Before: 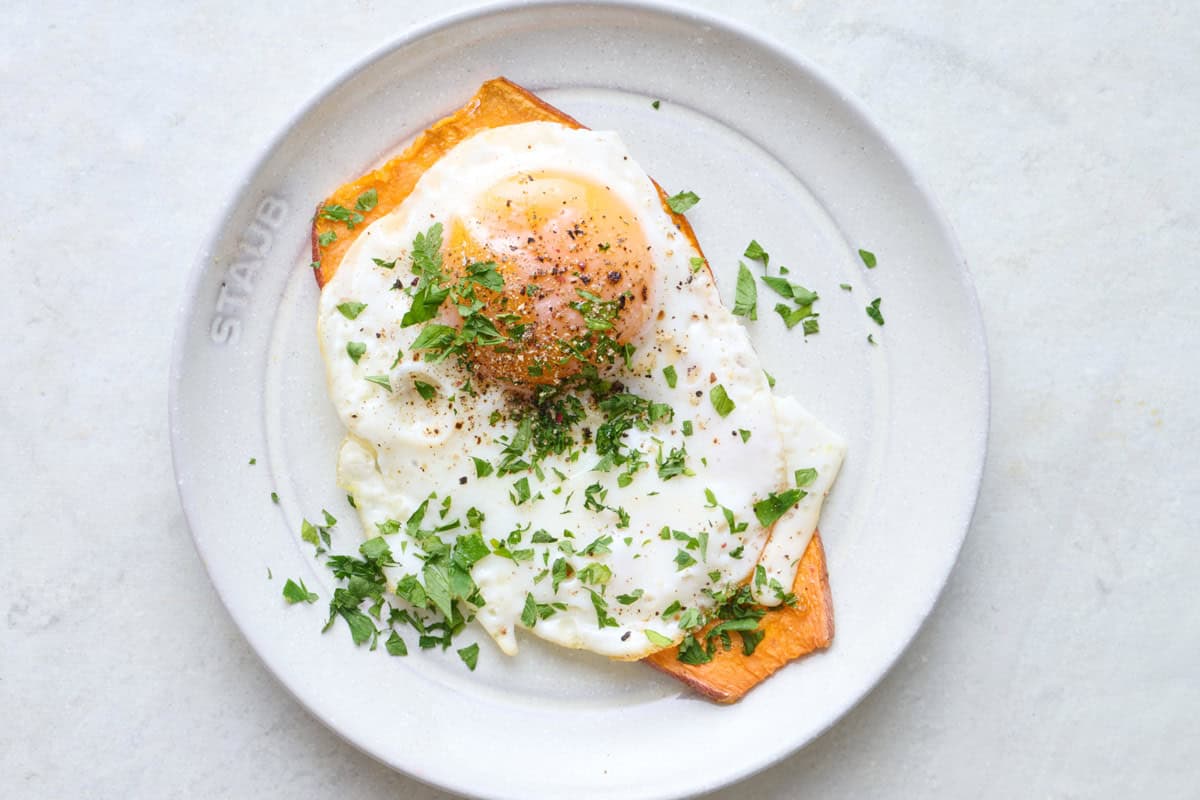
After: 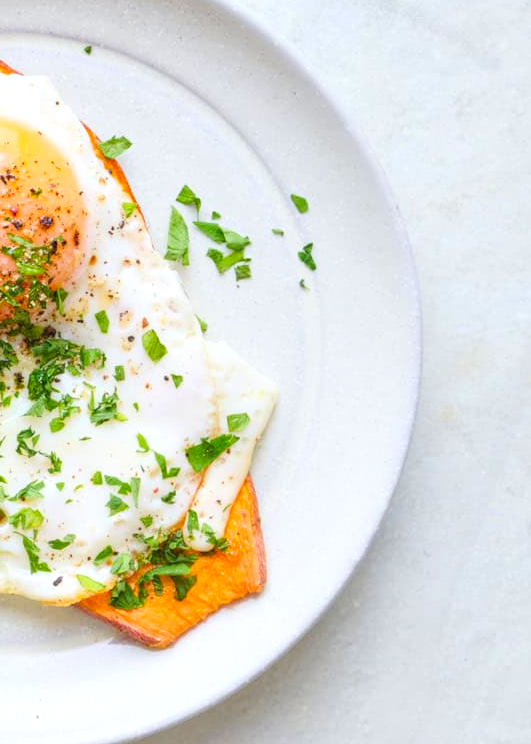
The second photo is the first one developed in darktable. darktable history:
crop: left 47.386%, top 6.885%, right 7.985%
contrast brightness saturation: contrast 0.065, brightness 0.18, saturation 0.416
local contrast: on, module defaults
